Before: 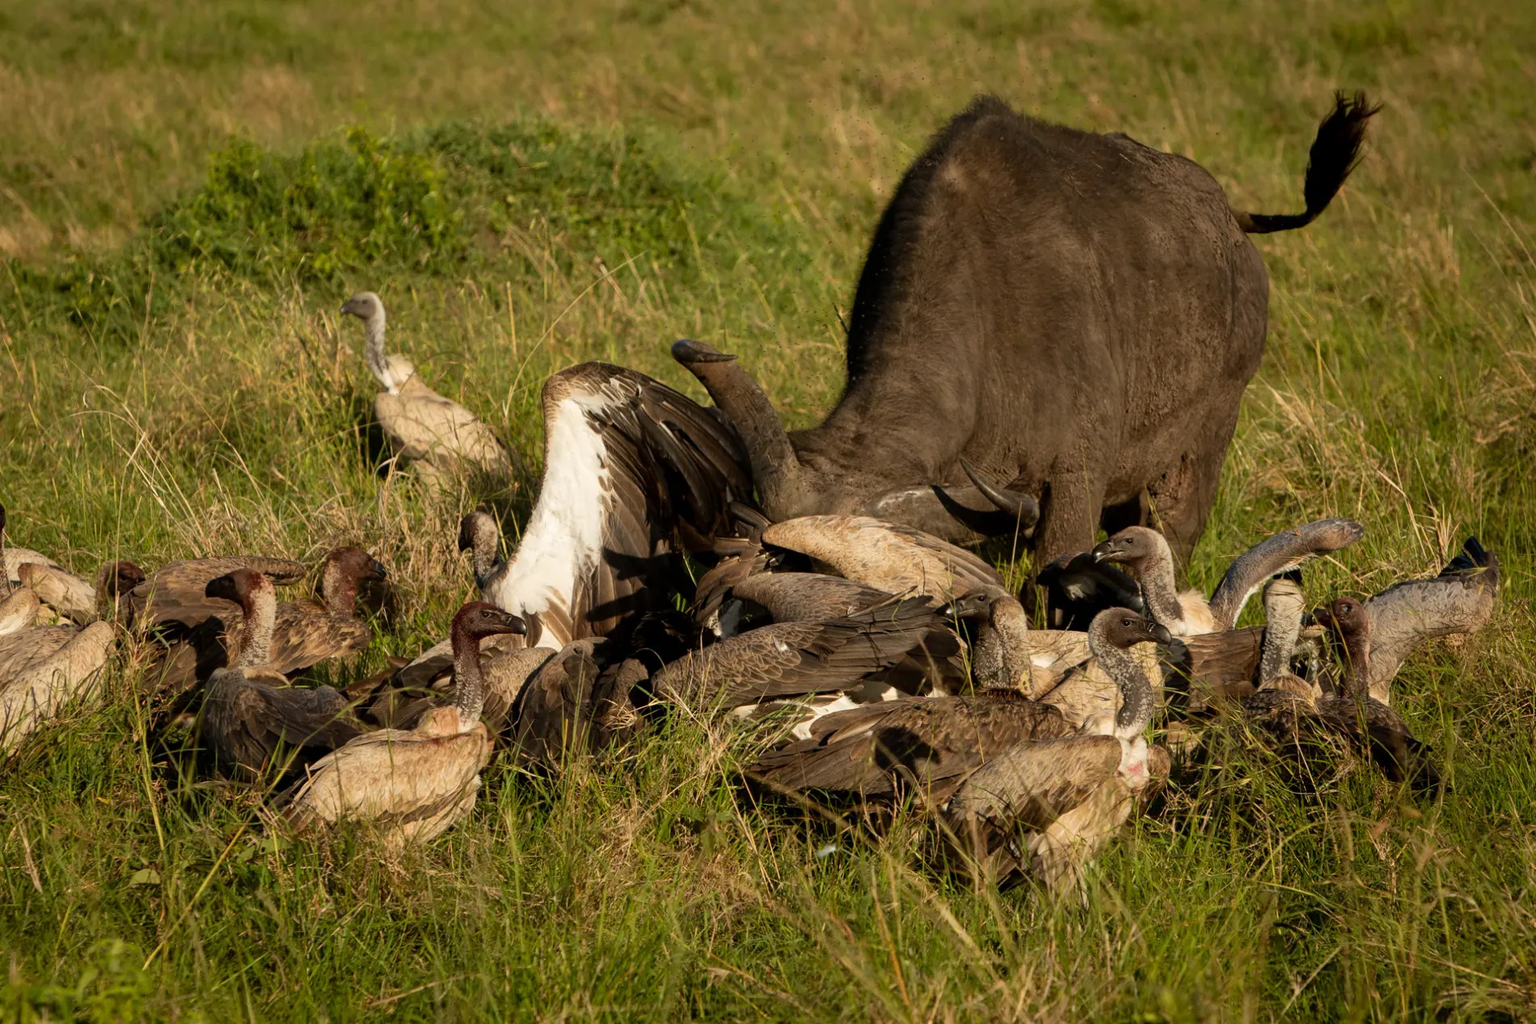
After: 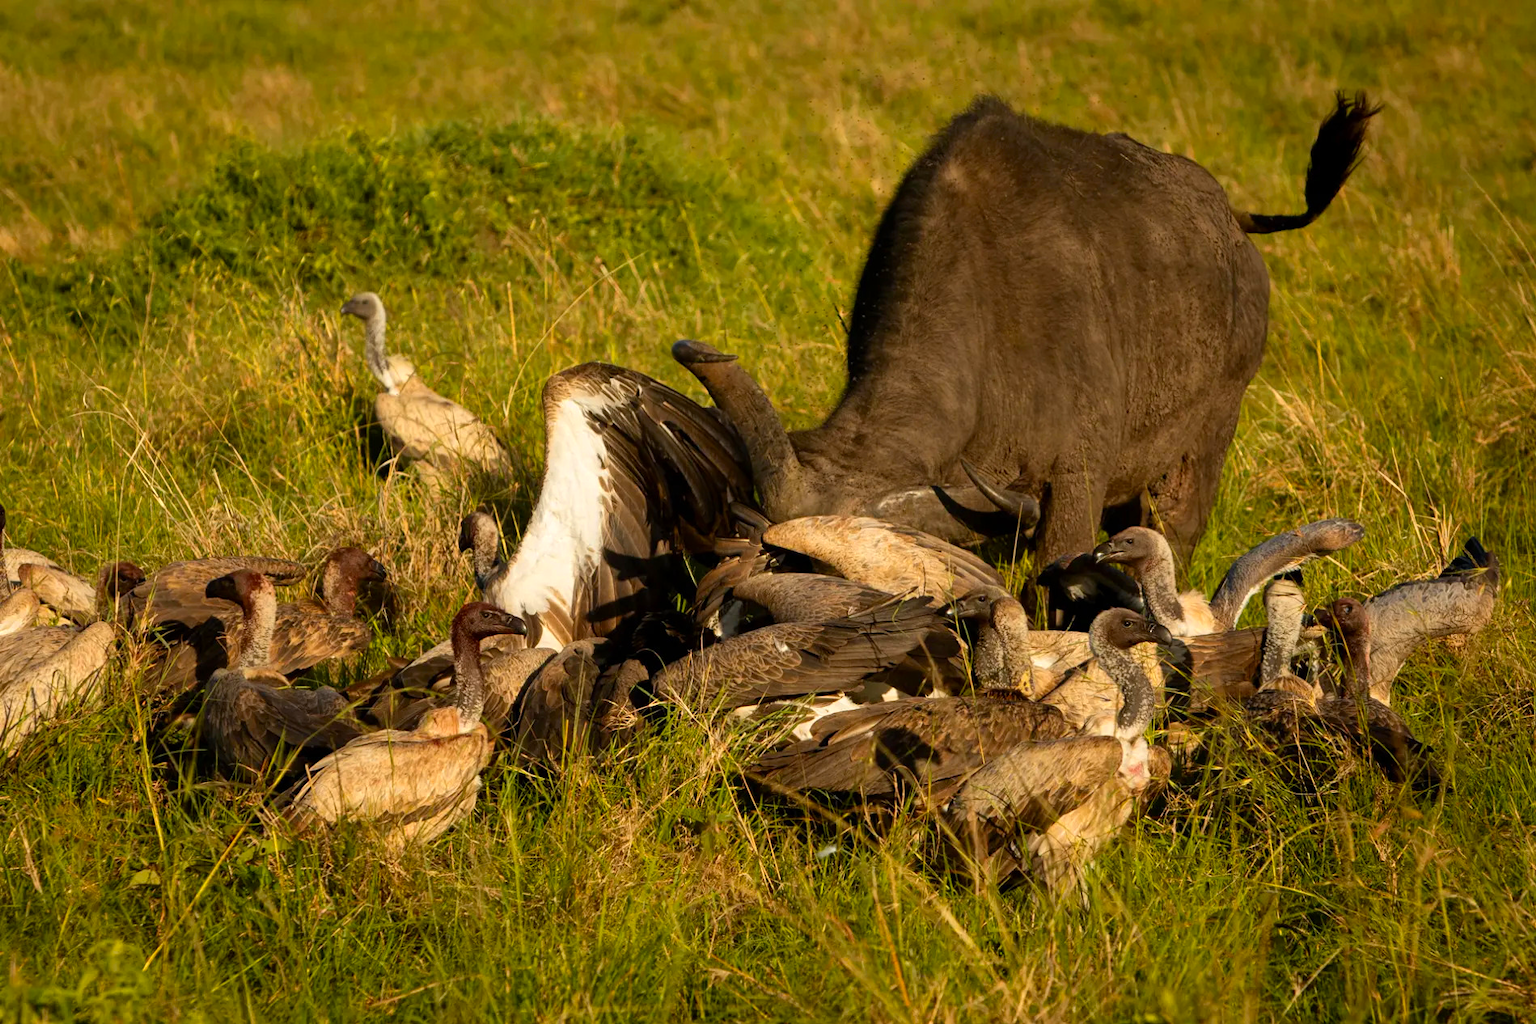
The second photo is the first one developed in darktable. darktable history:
color correction: highlights b* 0.068, saturation 0.976
tone curve: curves: ch0 [(0, 0) (0.003, 0.003) (0.011, 0.011) (0.025, 0.025) (0.044, 0.044) (0.069, 0.069) (0.1, 0.099) (0.136, 0.135) (0.177, 0.176) (0.224, 0.223) (0.277, 0.275) (0.335, 0.333) (0.399, 0.396) (0.468, 0.465) (0.543, 0.541) (0.623, 0.622) (0.709, 0.708) (0.801, 0.8) (0.898, 0.897) (1, 1)], color space Lab, linked channels, preserve colors none
exposure: compensate highlight preservation false
color zones: curves: ch0 [(0, 0.511) (0.143, 0.531) (0.286, 0.56) (0.429, 0.5) (0.571, 0.5) (0.714, 0.5) (0.857, 0.5) (1, 0.5)]; ch1 [(0, 0.525) (0.143, 0.705) (0.286, 0.715) (0.429, 0.35) (0.571, 0.35) (0.714, 0.35) (0.857, 0.4) (1, 0.4)]; ch2 [(0, 0.572) (0.143, 0.512) (0.286, 0.473) (0.429, 0.45) (0.571, 0.5) (0.714, 0.5) (0.857, 0.518) (1, 0.518)]
